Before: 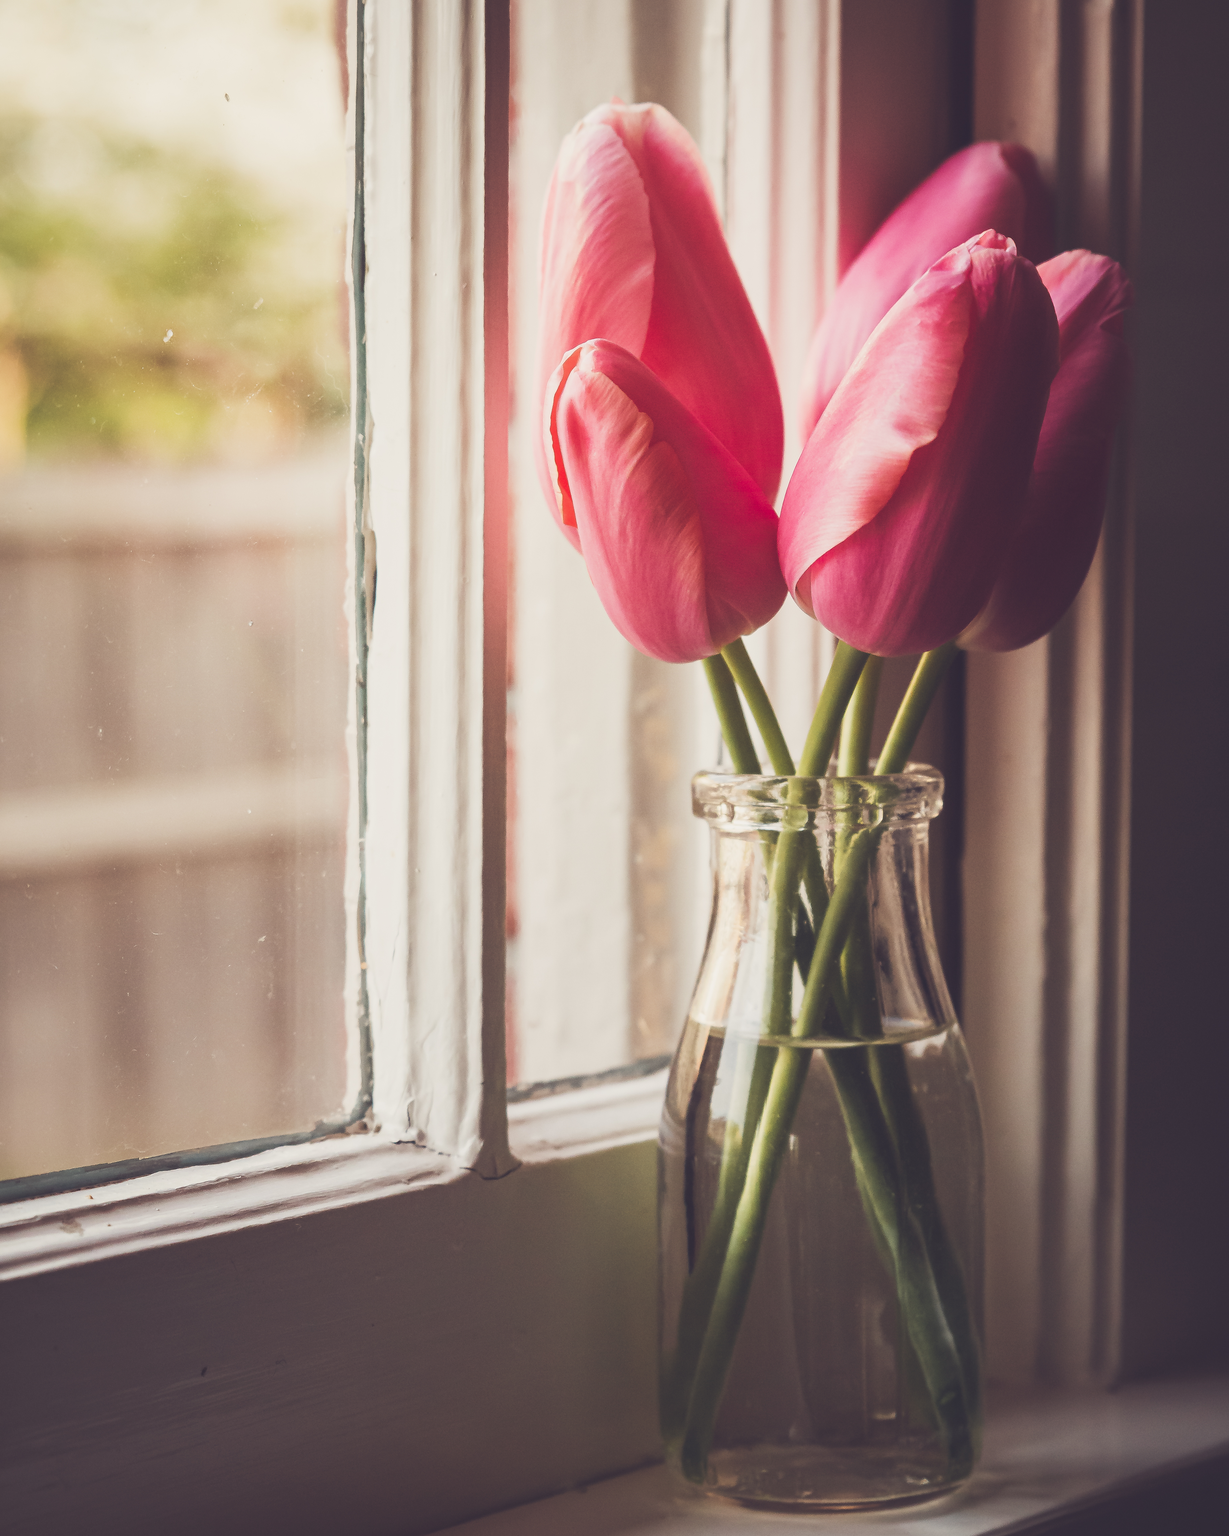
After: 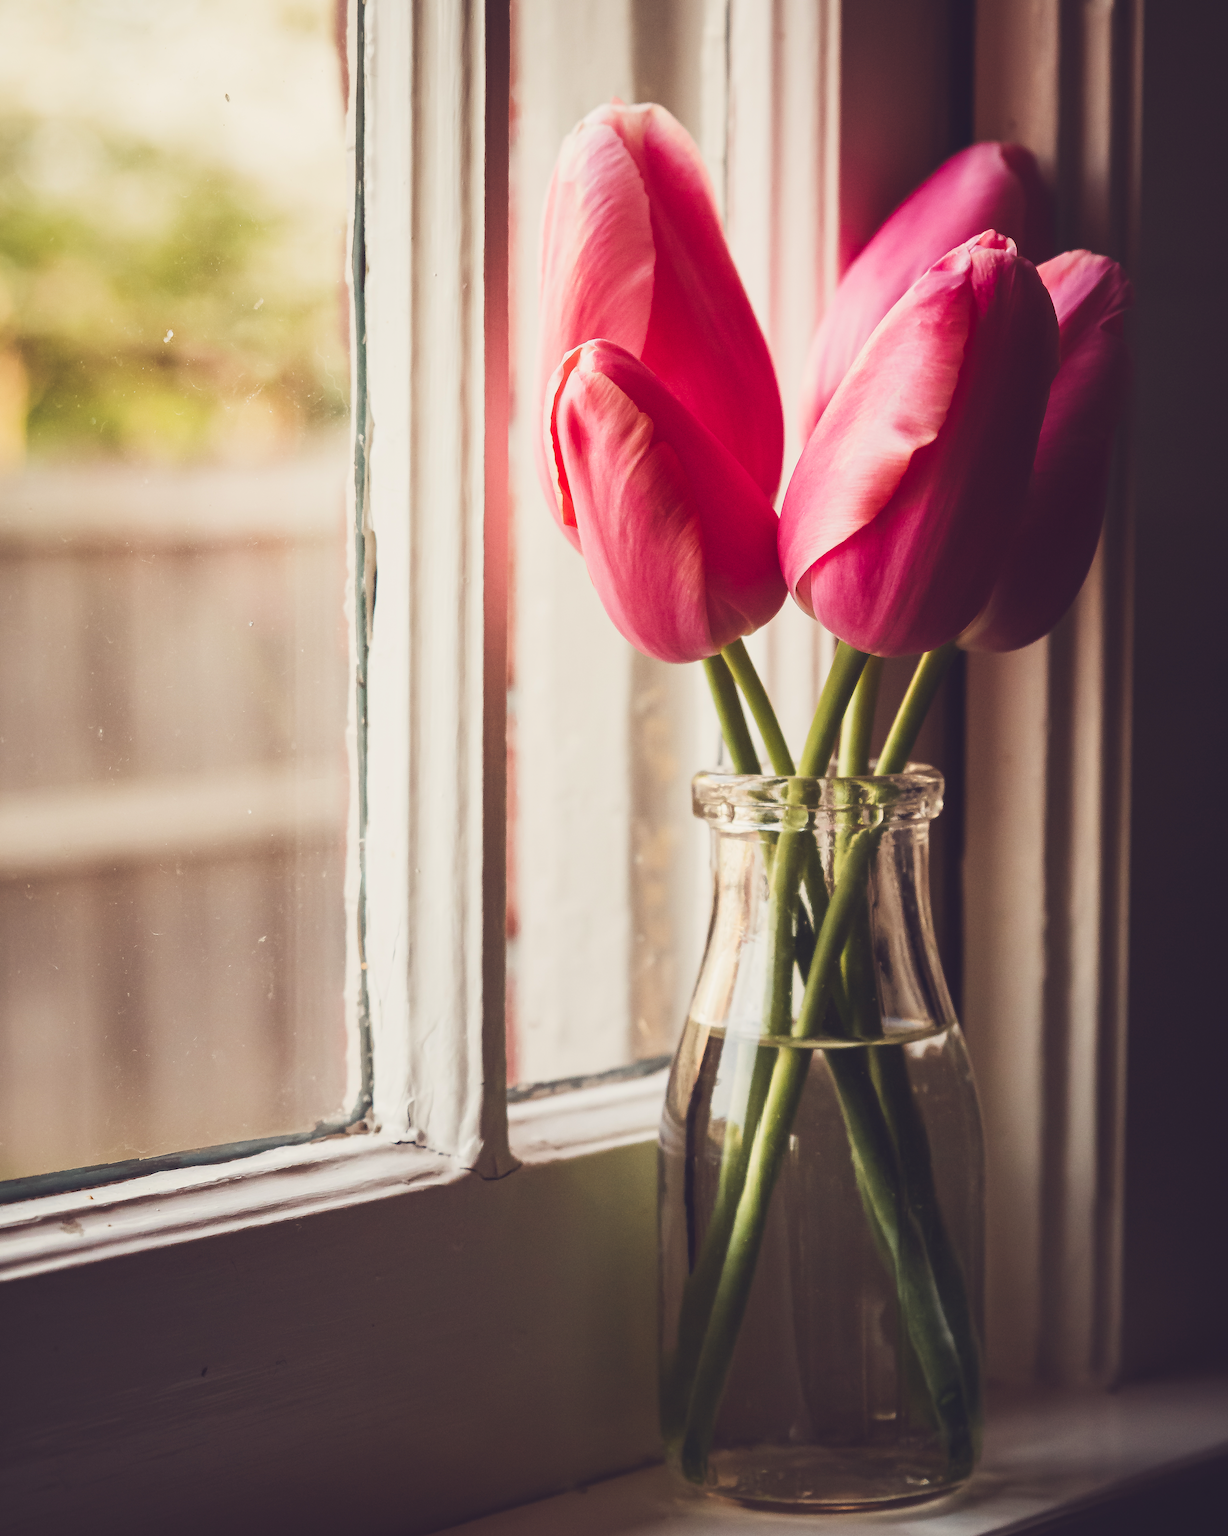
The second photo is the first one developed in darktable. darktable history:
contrast brightness saturation: contrast 0.134, brightness -0.058, saturation 0.157
